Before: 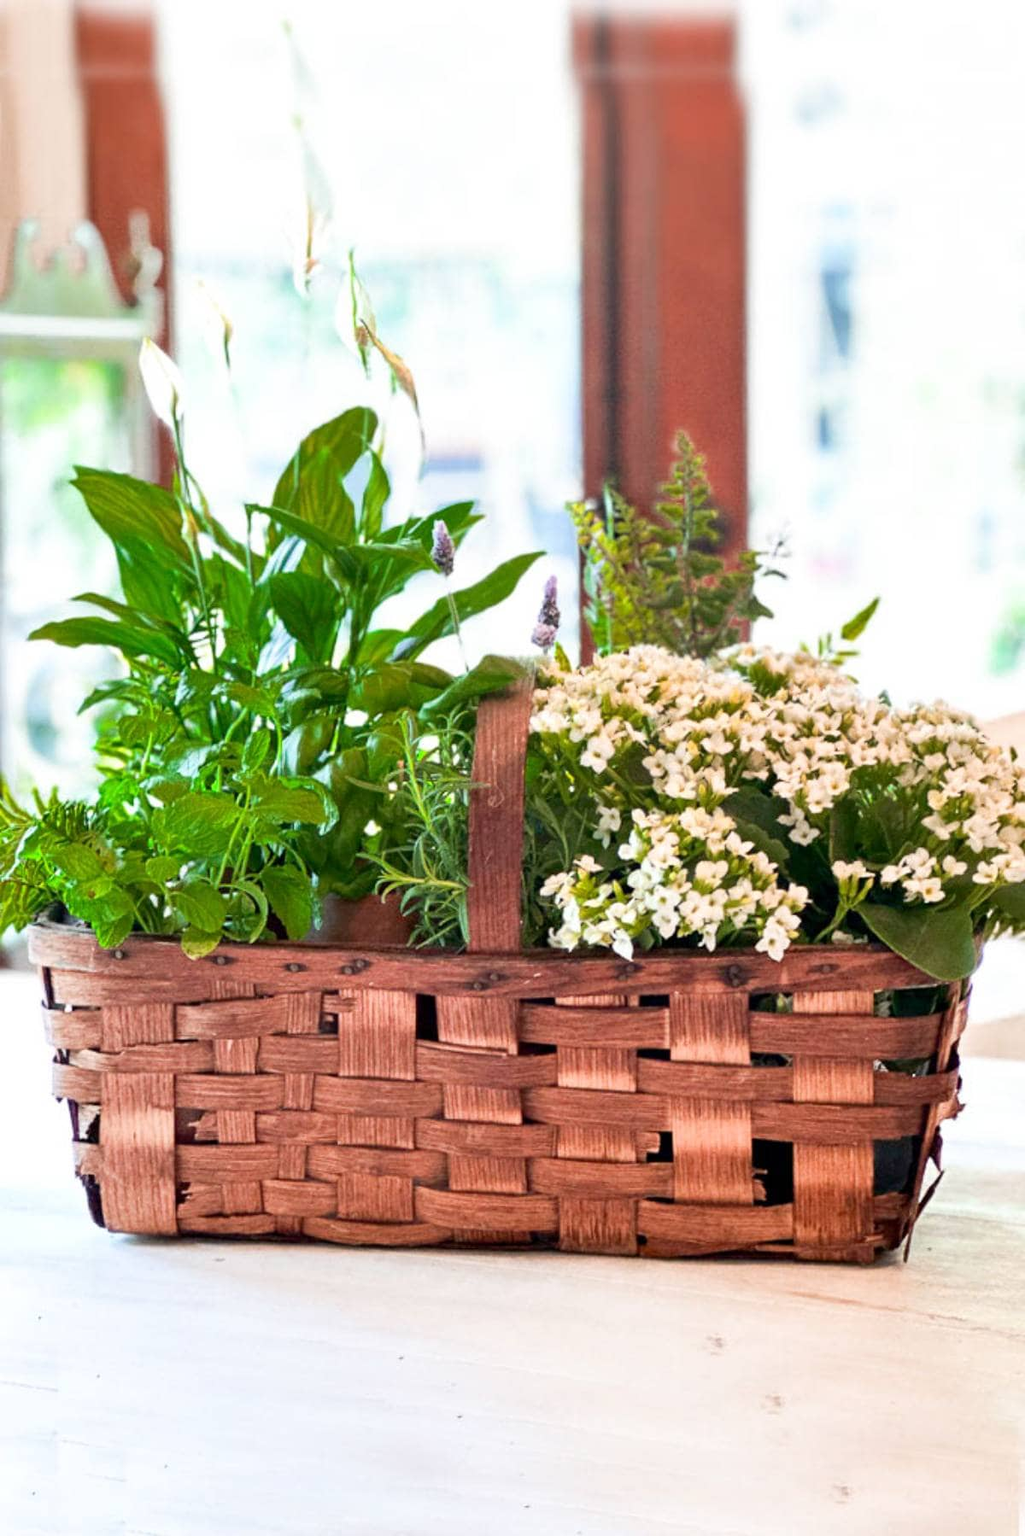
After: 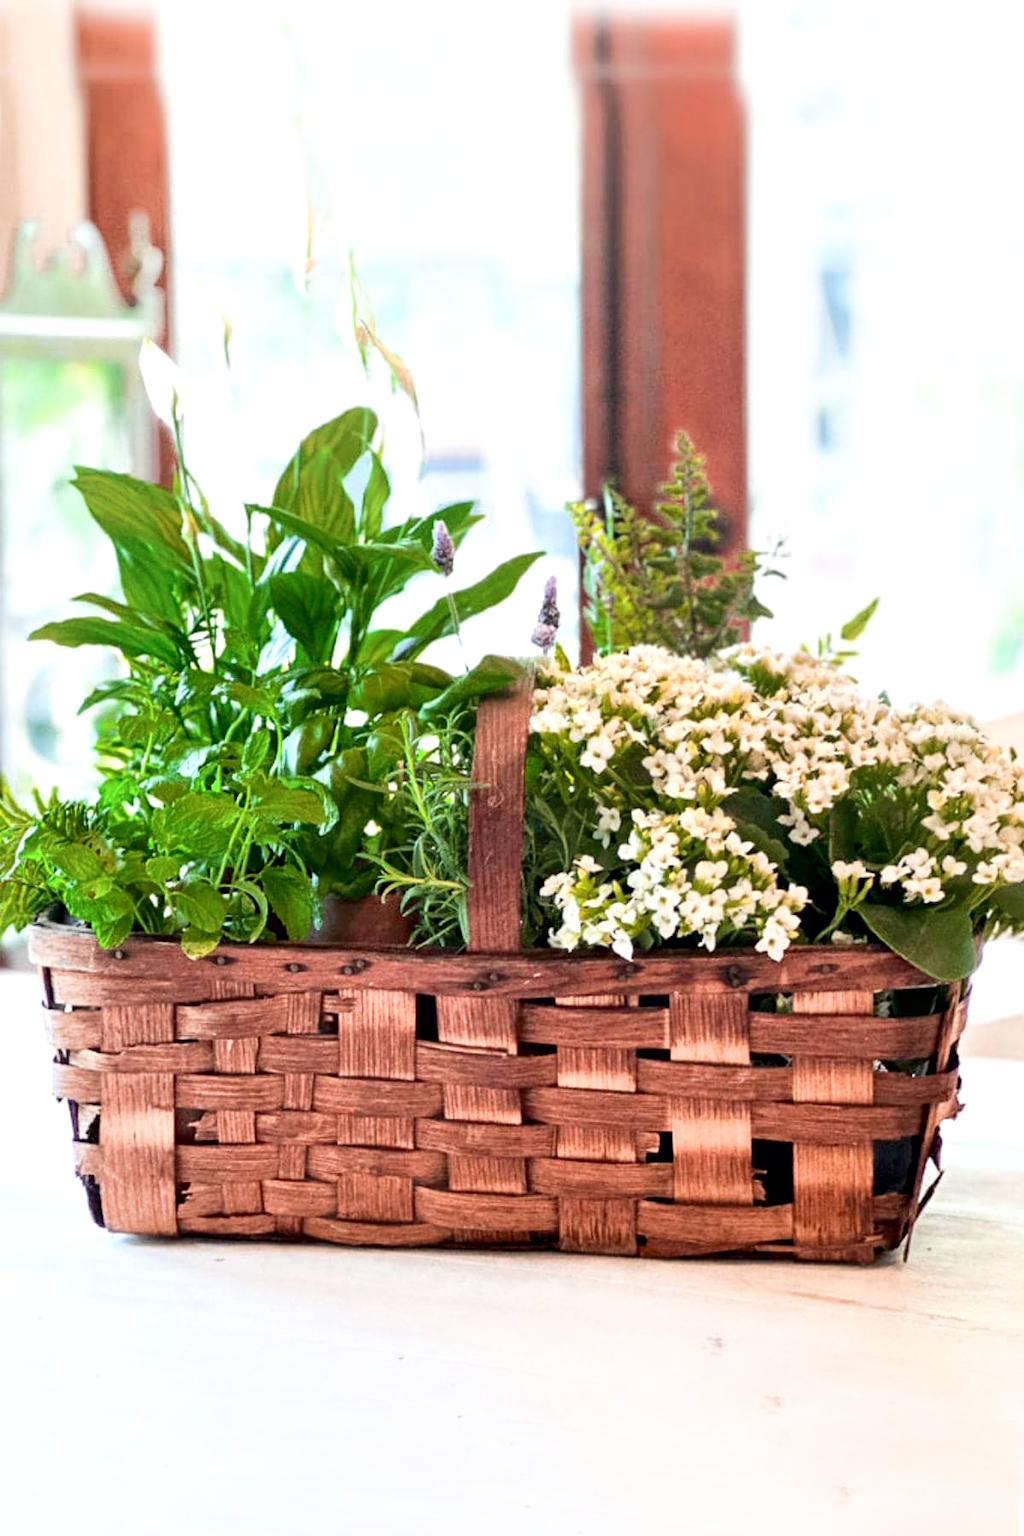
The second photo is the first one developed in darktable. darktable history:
shadows and highlights: shadows -24.28, highlights 49.77, soften with gaussian
local contrast: mode bilateral grid, contrast 25, coarseness 60, detail 151%, midtone range 0.2
